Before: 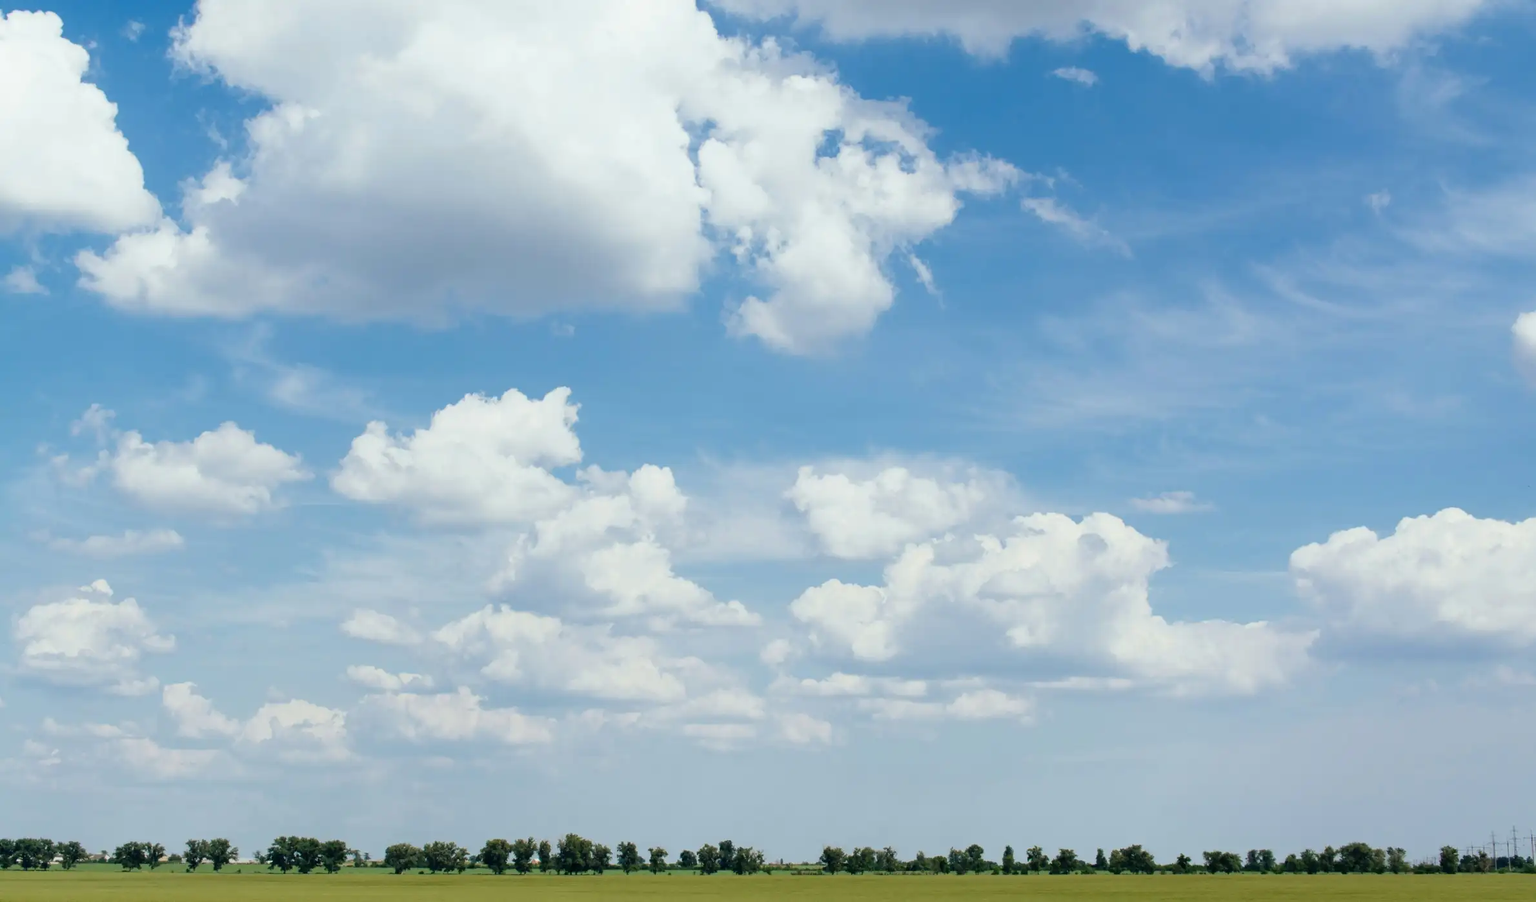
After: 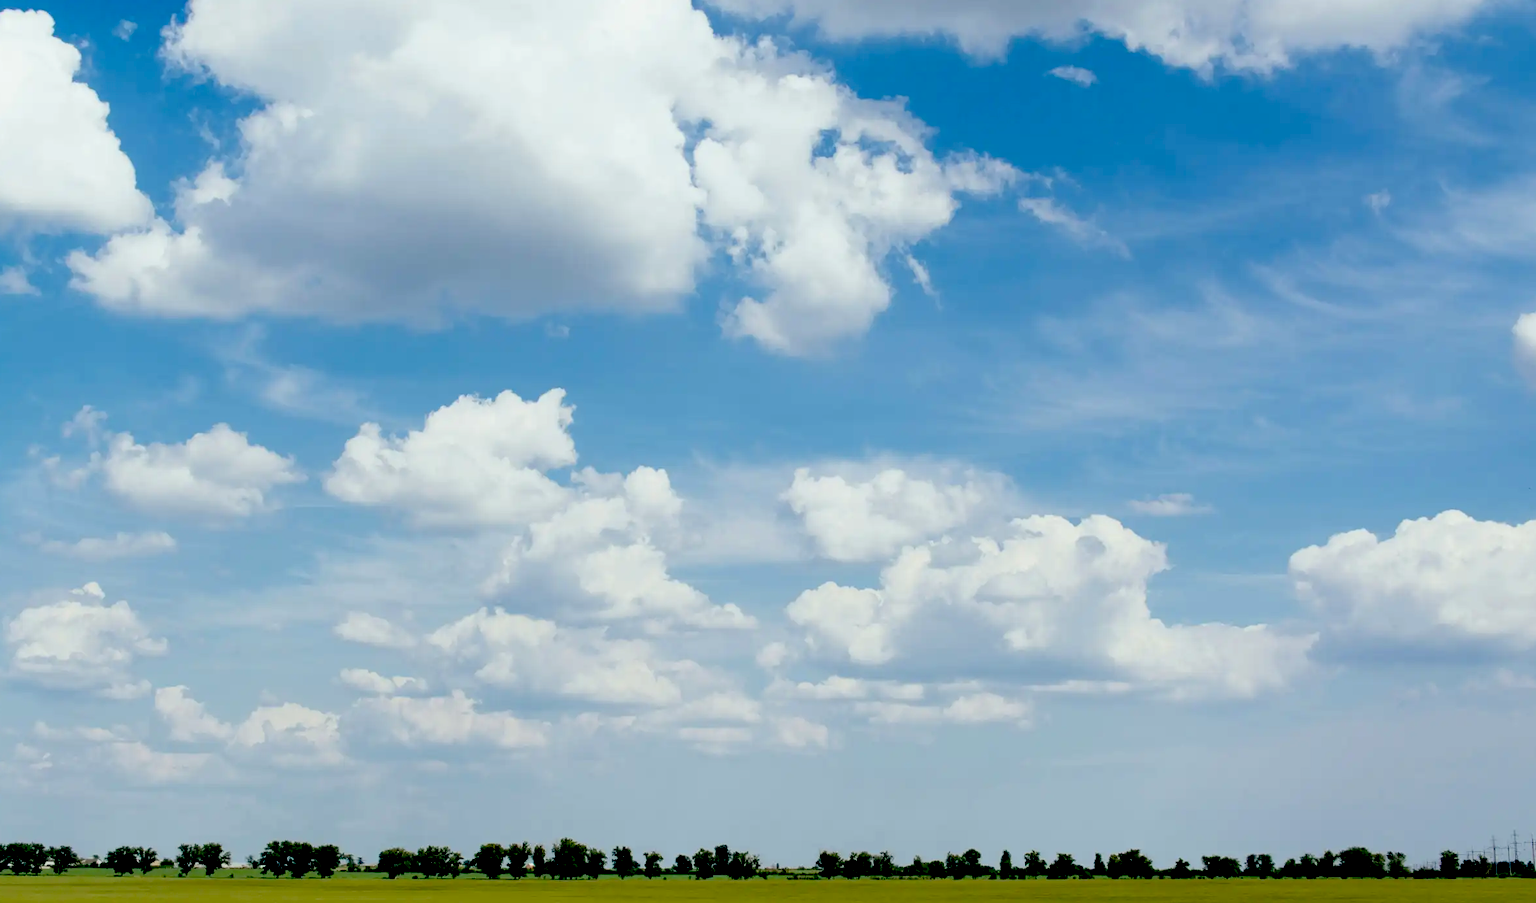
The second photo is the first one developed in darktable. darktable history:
exposure: black level correction 0.056, compensate highlight preservation false
crop and rotate: left 0.614%, top 0.179%, bottom 0.309%
